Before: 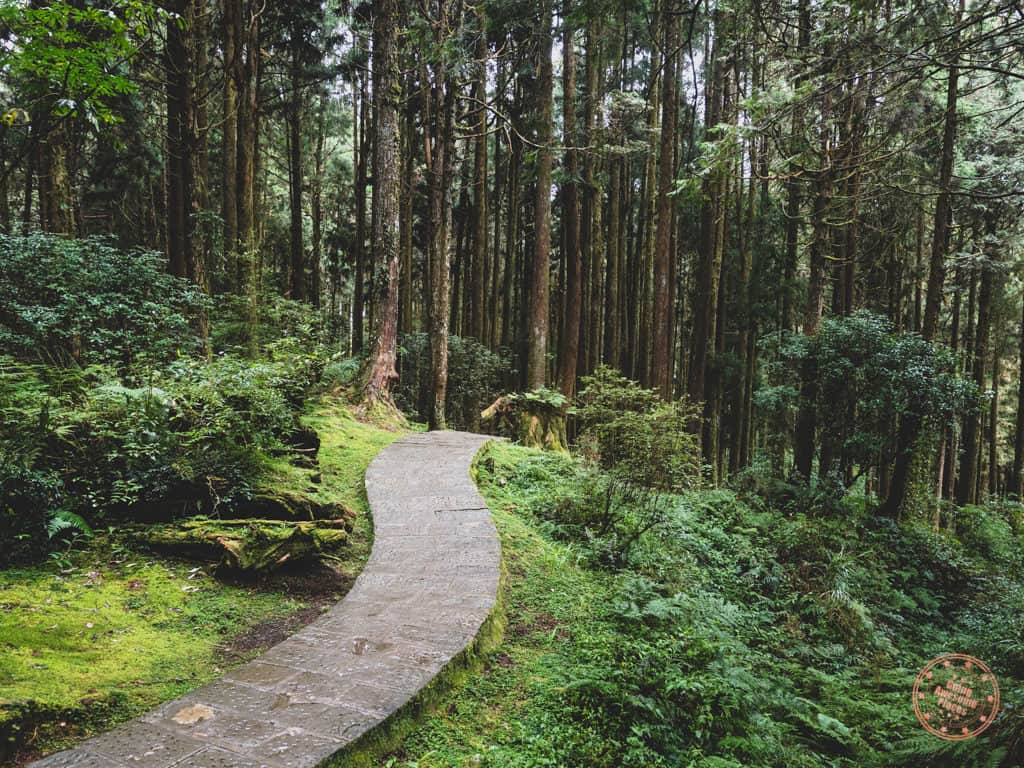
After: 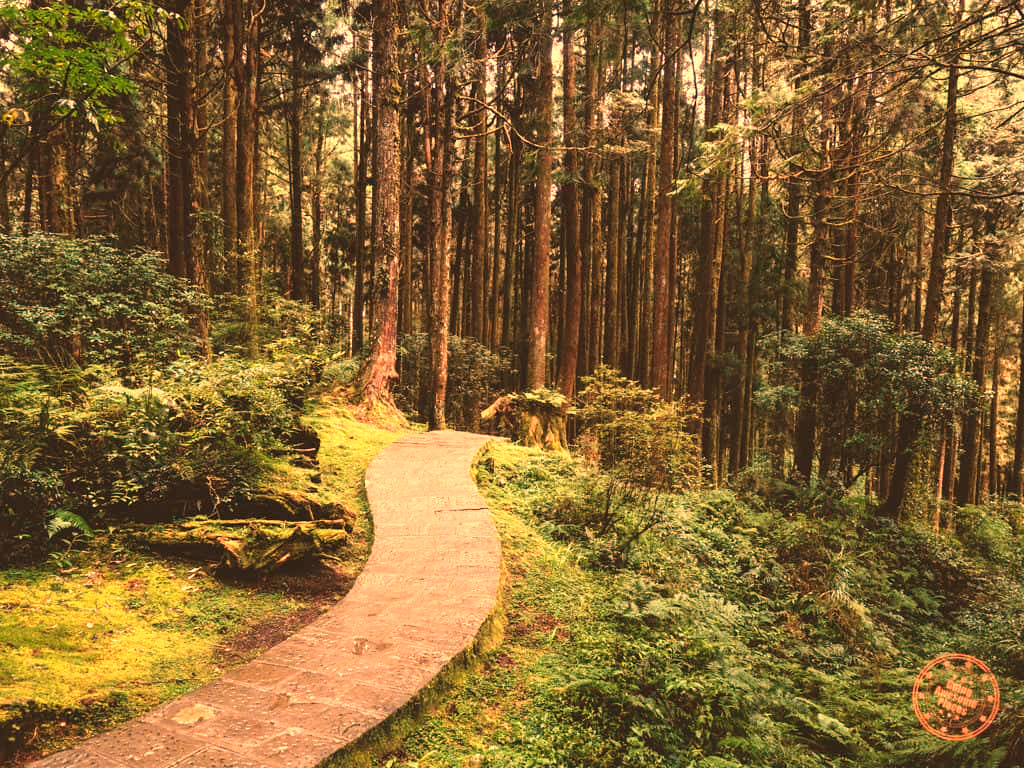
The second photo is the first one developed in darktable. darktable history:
white balance: red 1.467, blue 0.684
exposure: exposure 0.3 EV, compensate highlight preservation false
